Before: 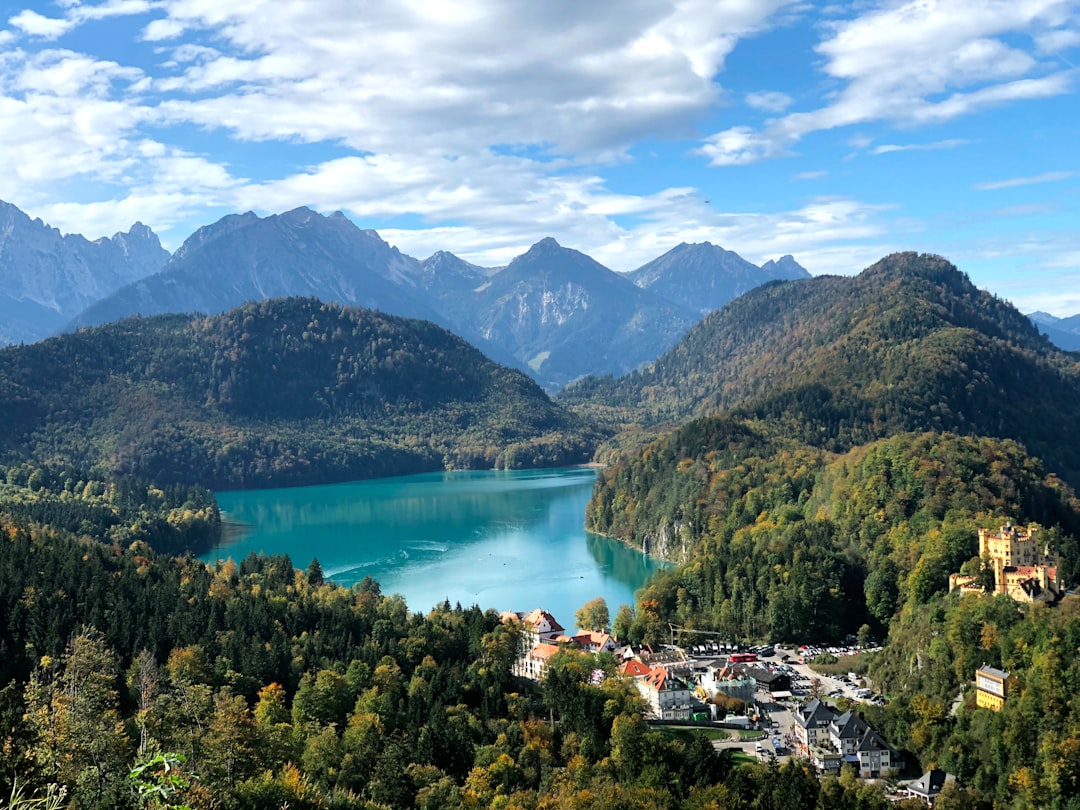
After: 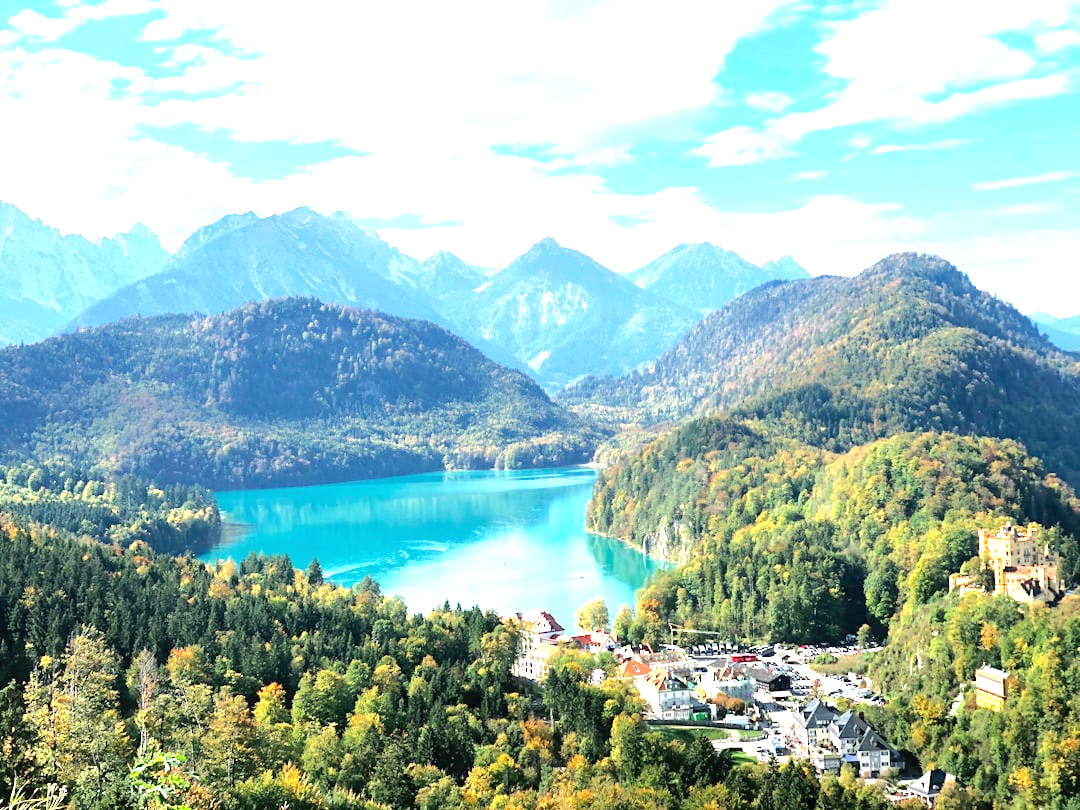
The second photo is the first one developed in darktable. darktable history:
exposure: black level correction 0, exposure 1.389 EV, compensate highlight preservation false
tone equalizer: -8 EV 0.987 EV, -7 EV 0.987 EV, -6 EV 1.02 EV, -5 EV 0.965 EV, -4 EV 1.01 EV, -3 EV 0.75 EV, -2 EV 0.477 EV, -1 EV 0.244 EV, edges refinement/feathering 500, mask exposure compensation -1.57 EV, preserve details no
